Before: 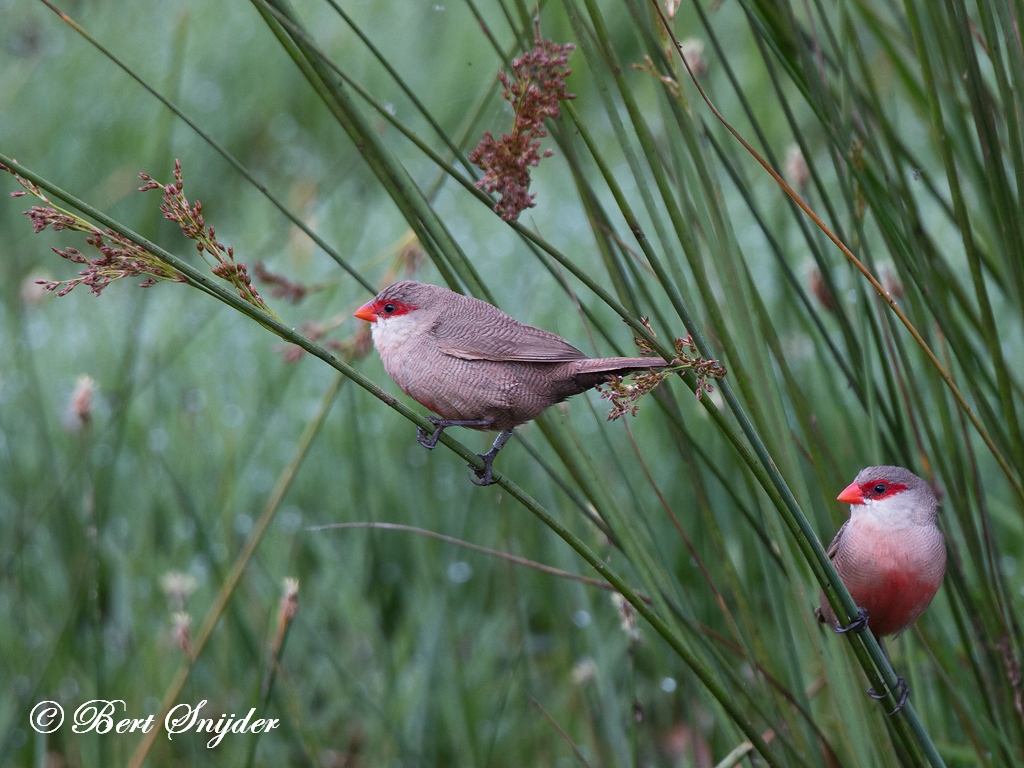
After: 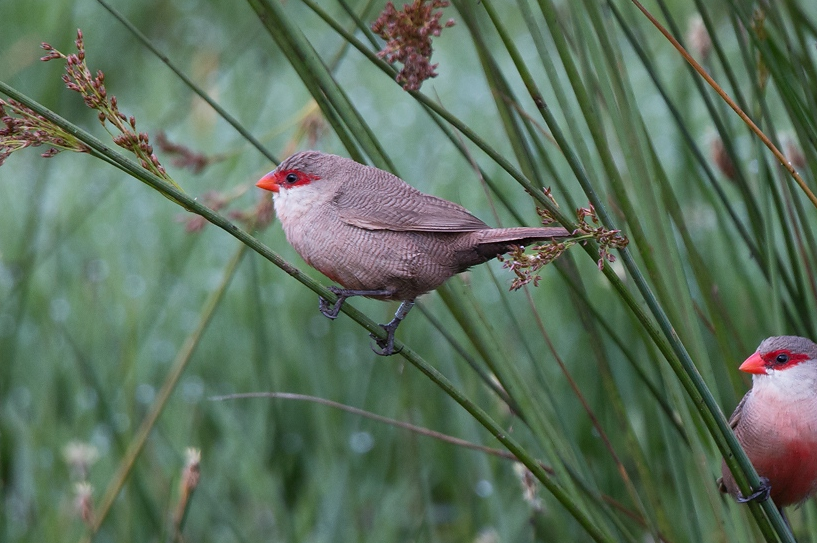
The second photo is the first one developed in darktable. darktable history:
crop: left 9.614%, top 16.929%, right 10.592%, bottom 12.331%
